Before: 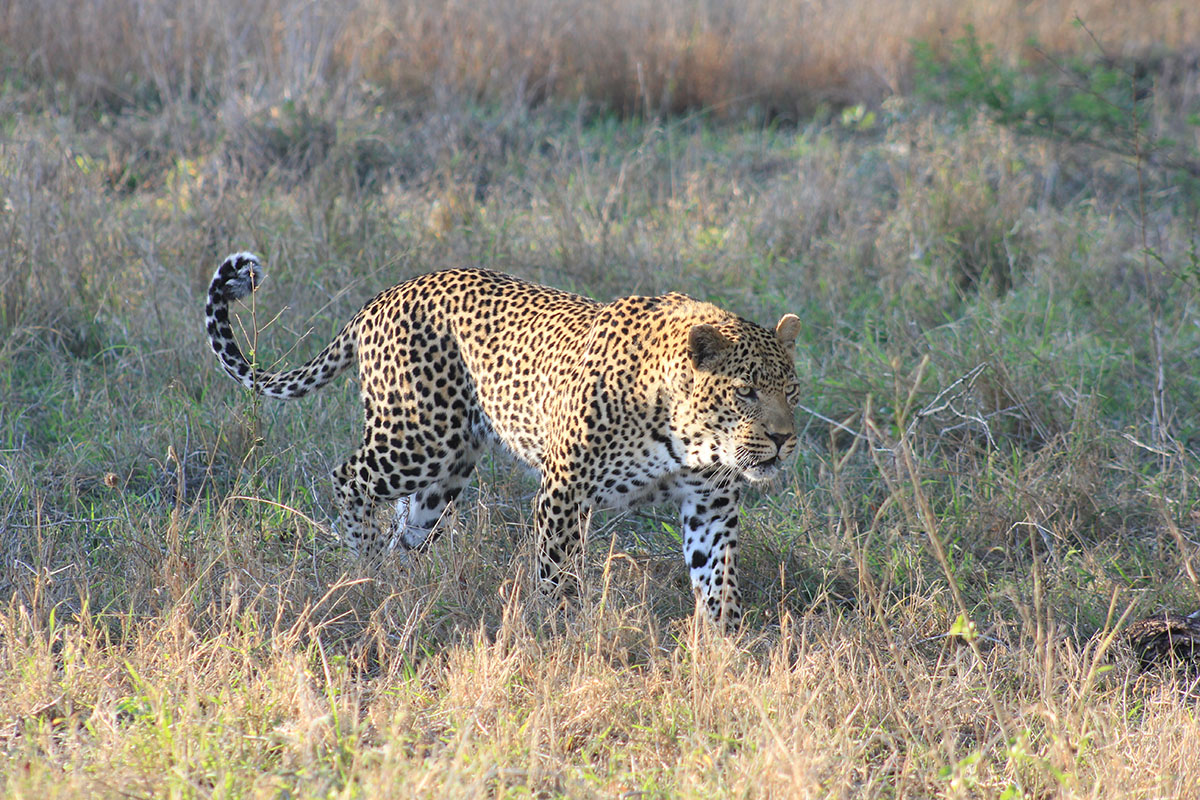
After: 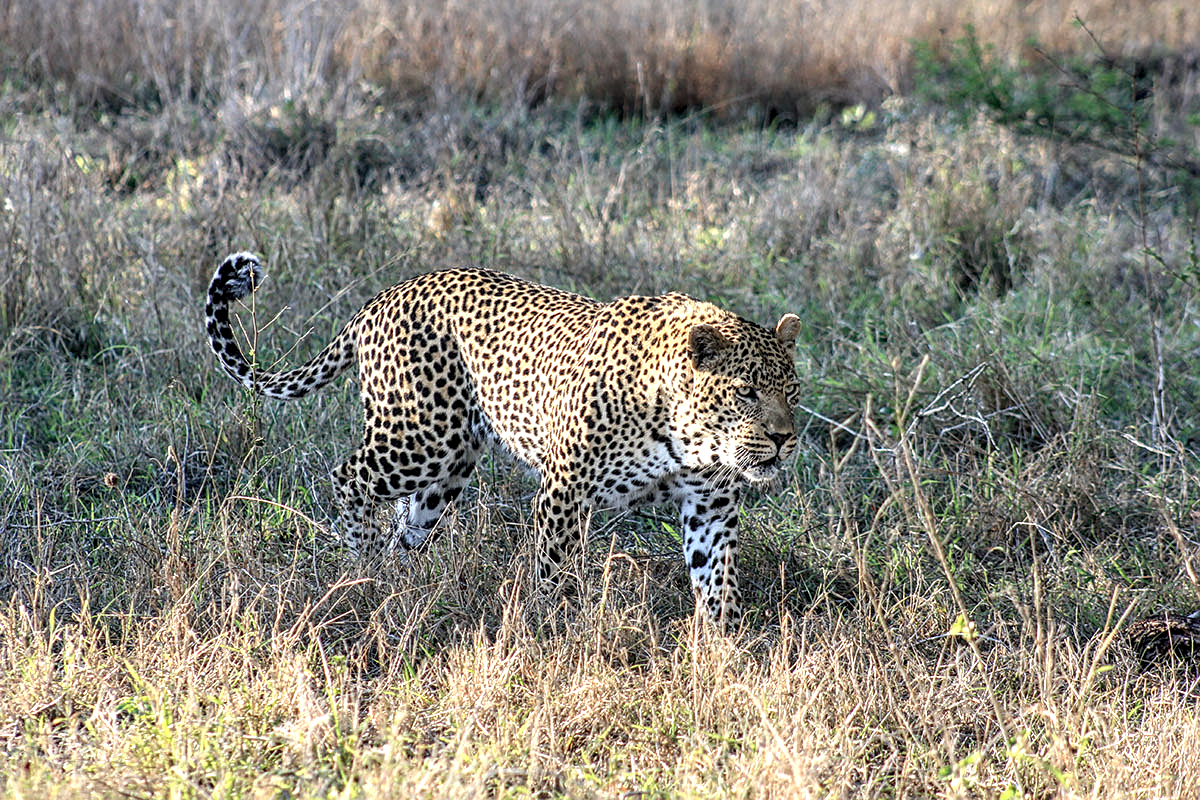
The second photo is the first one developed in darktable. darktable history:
local contrast: highlights 20%, detail 197%
sharpen: on, module defaults
